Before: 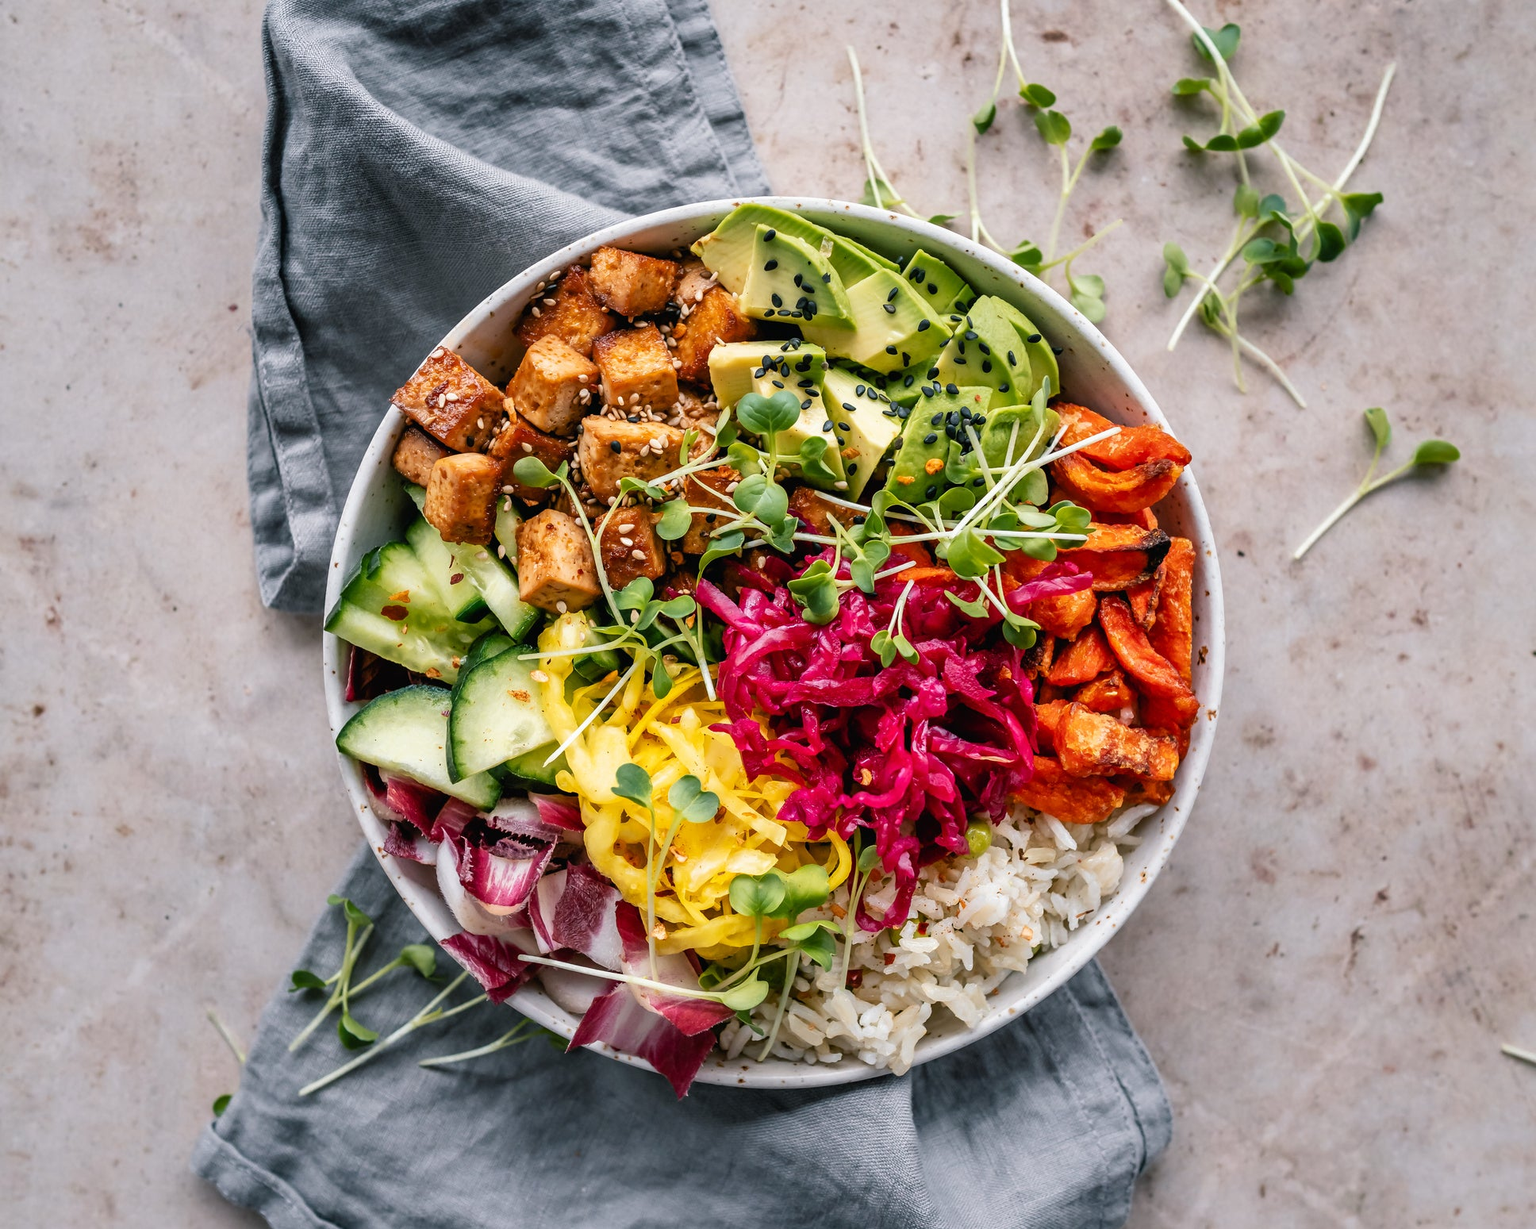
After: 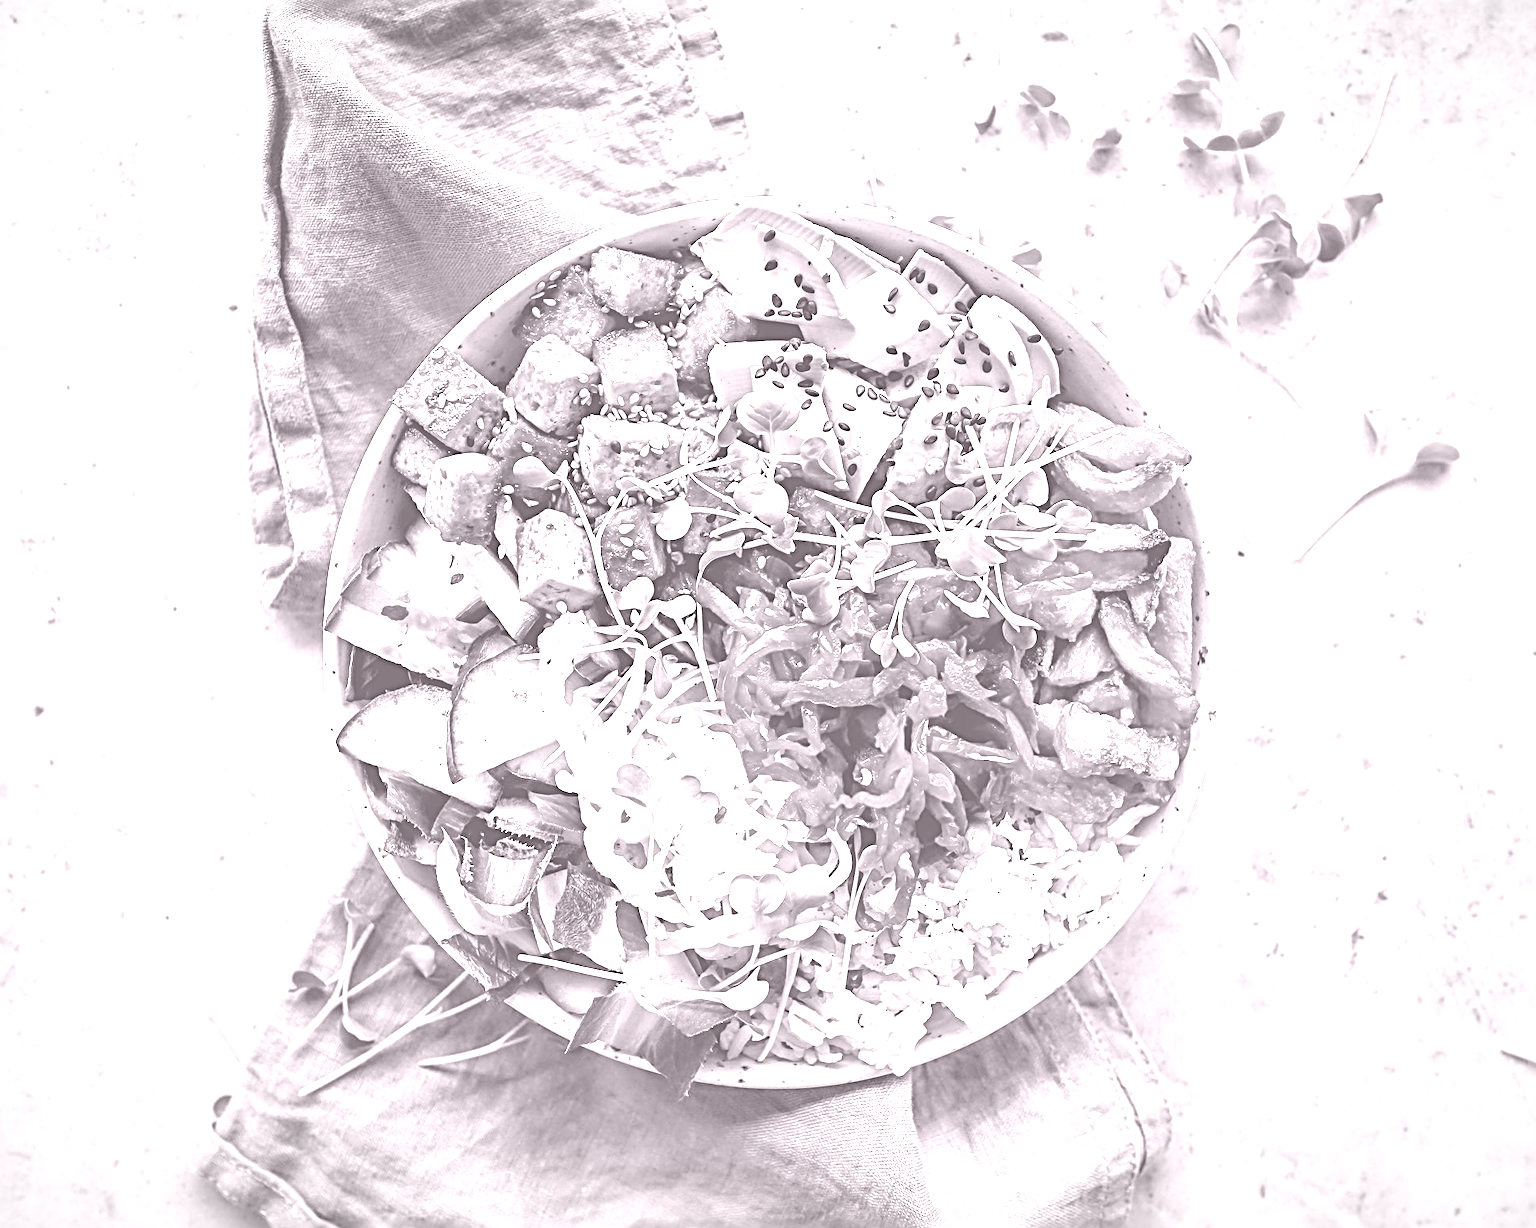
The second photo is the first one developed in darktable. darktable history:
tone equalizer: on, module defaults
colorize: hue 25.2°, saturation 83%, source mix 82%, lightness 79%, version 1
vignetting: fall-off start 100%, brightness -0.282, width/height ratio 1.31
sharpen: radius 3.69, amount 0.928
